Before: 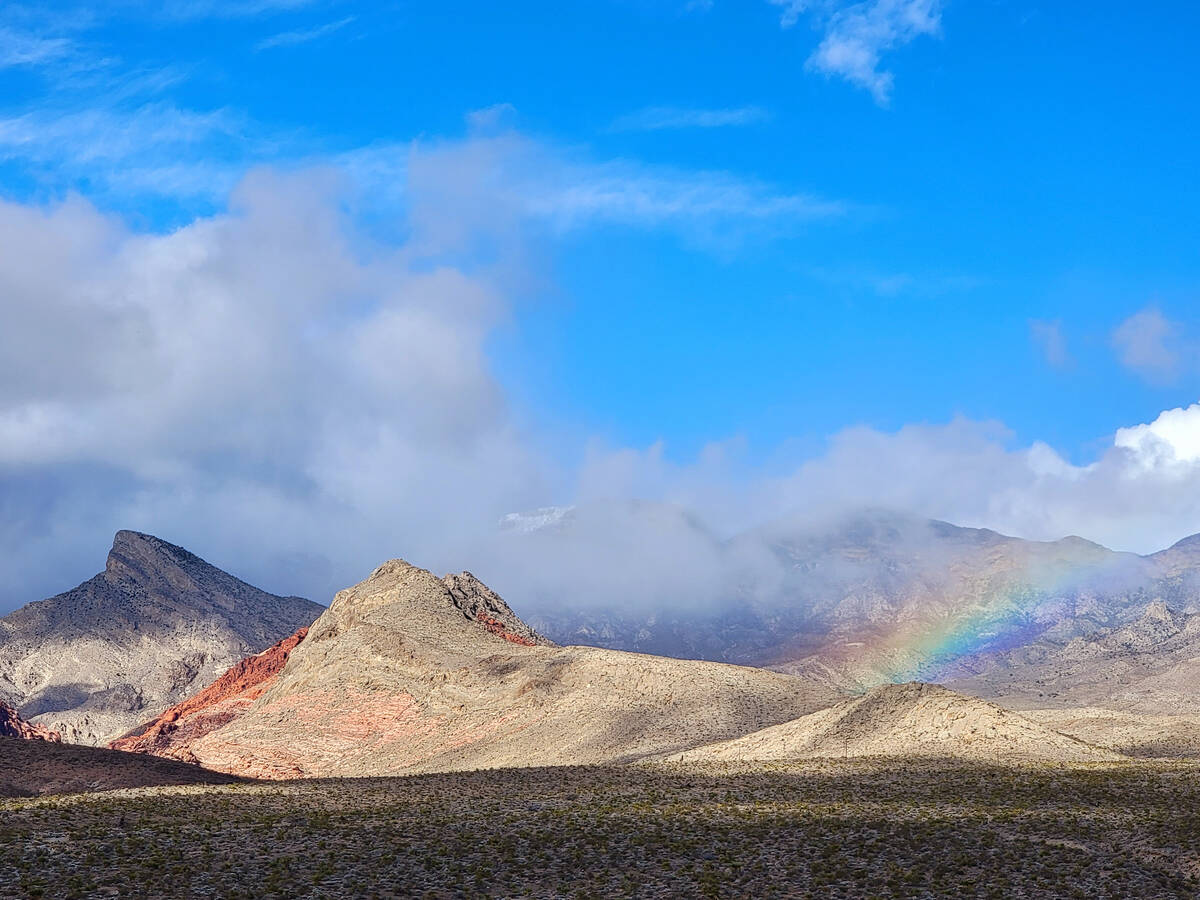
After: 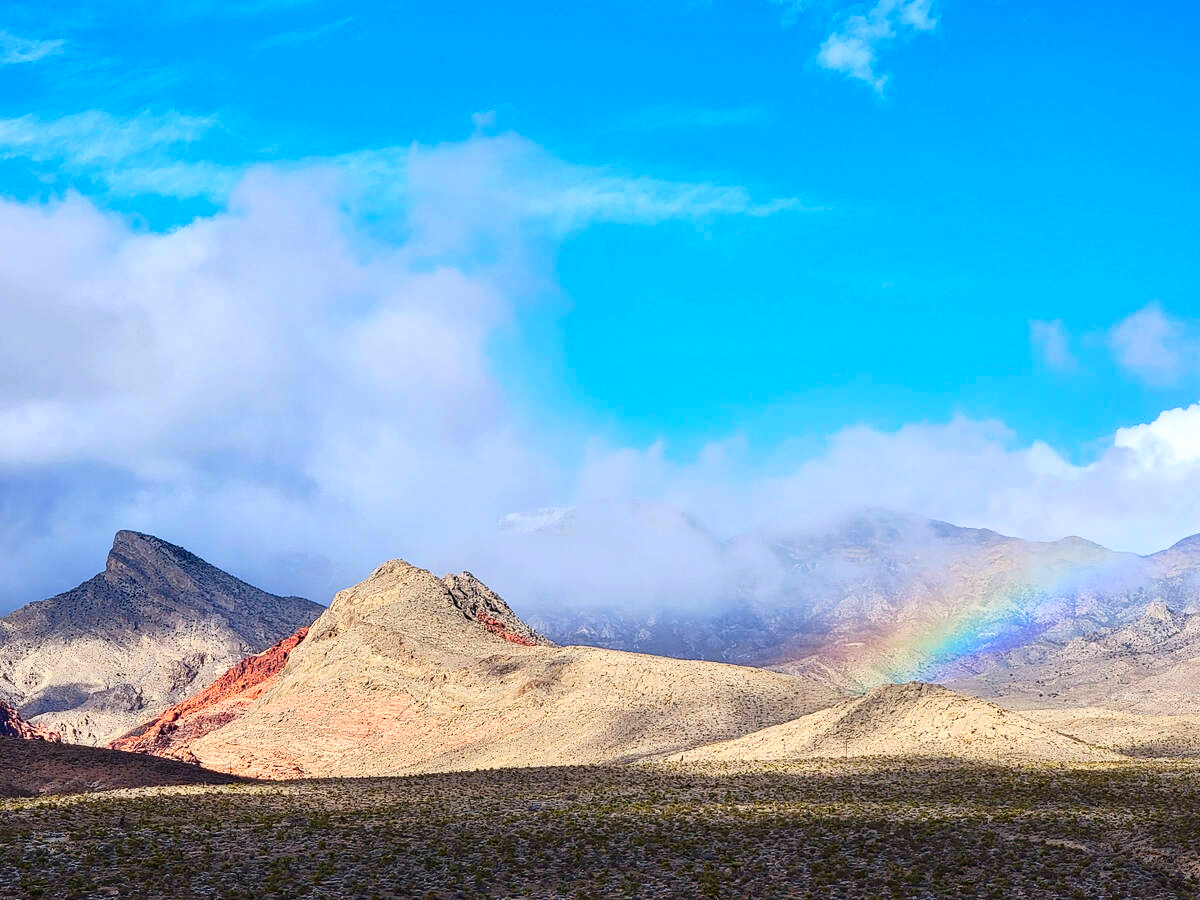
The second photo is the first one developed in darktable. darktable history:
contrast brightness saturation: contrast 0.233, brightness 0.106, saturation 0.288
